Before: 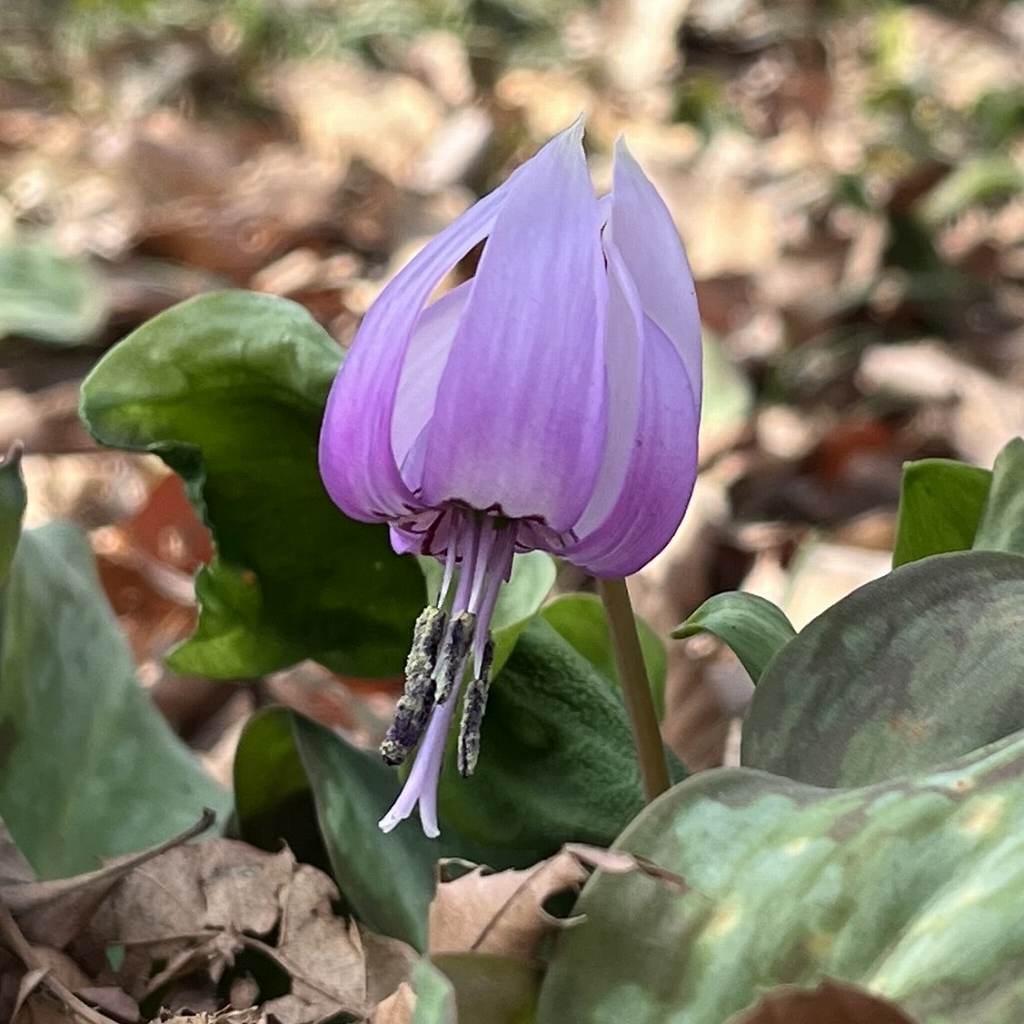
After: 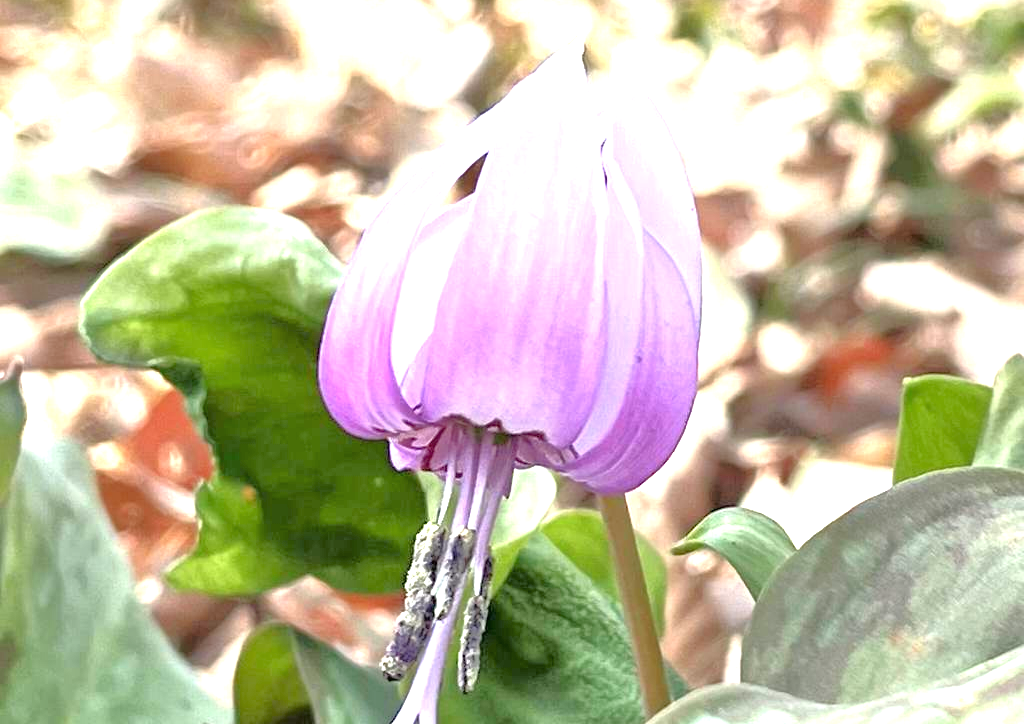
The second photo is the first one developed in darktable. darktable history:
exposure: black level correction 0, exposure 1.5 EV, compensate exposure bias true, compensate highlight preservation false
crop and rotate: top 8.293%, bottom 20.996%
tone equalizer: -7 EV 0.15 EV, -6 EV 0.6 EV, -5 EV 1.15 EV, -4 EV 1.33 EV, -3 EV 1.15 EV, -2 EV 0.6 EV, -1 EV 0.15 EV, mask exposure compensation -0.5 EV
